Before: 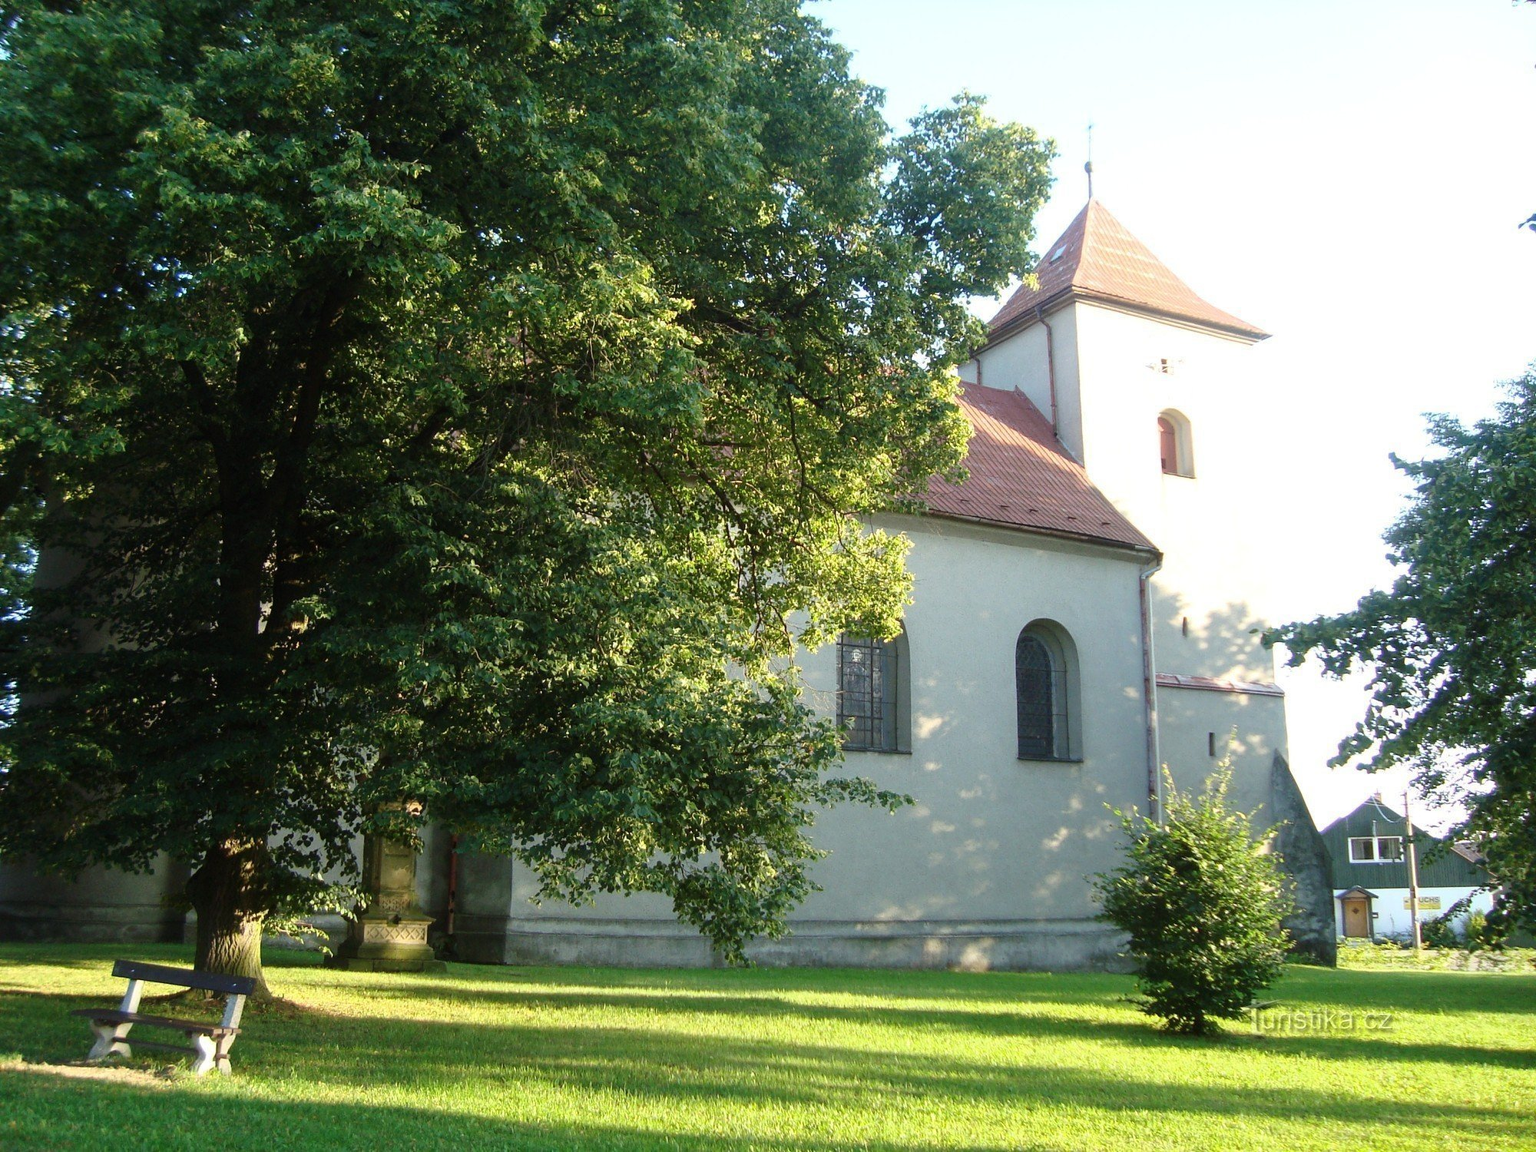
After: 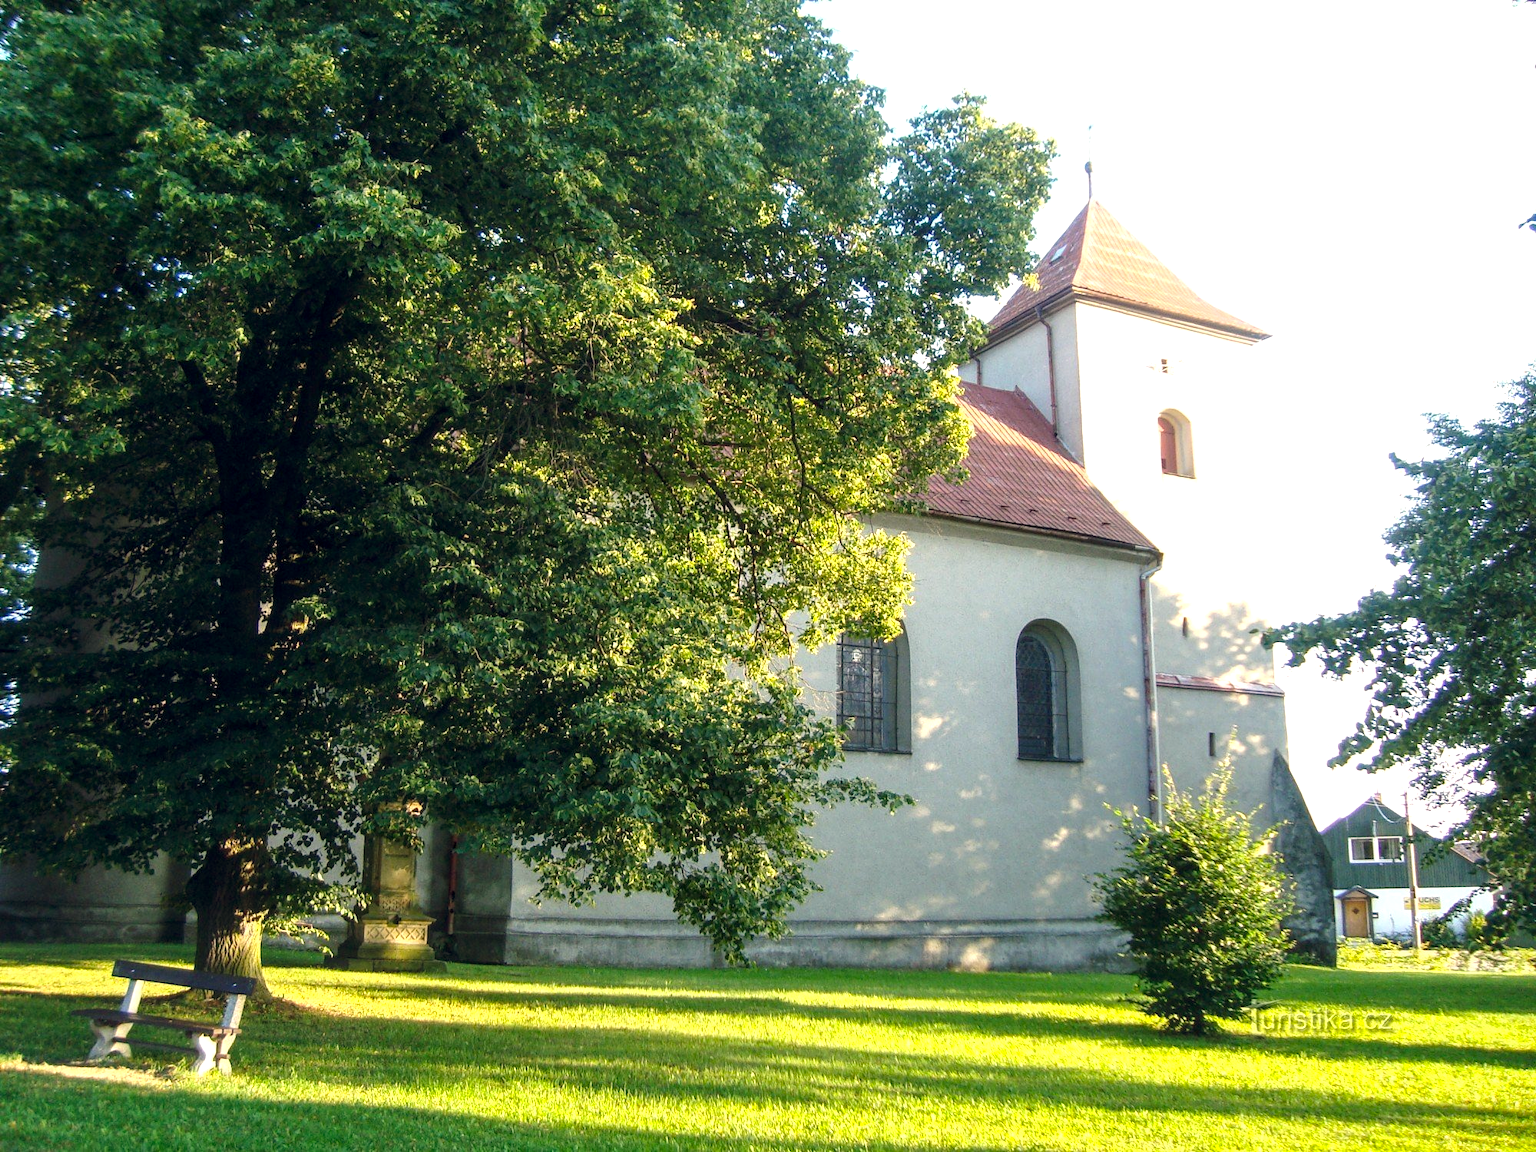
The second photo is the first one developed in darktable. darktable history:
local contrast: detail 130%
exposure: black level correction 0, exposure 0.3 EV, compensate highlight preservation false
color balance rgb: shadows lift › hue 87.51°, highlights gain › chroma 1.62%, highlights gain › hue 55.1°, global offset › chroma 0.06%, global offset › hue 253.66°, linear chroma grading › global chroma 0.5%, perceptual saturation grading › global saturation 16.38%
